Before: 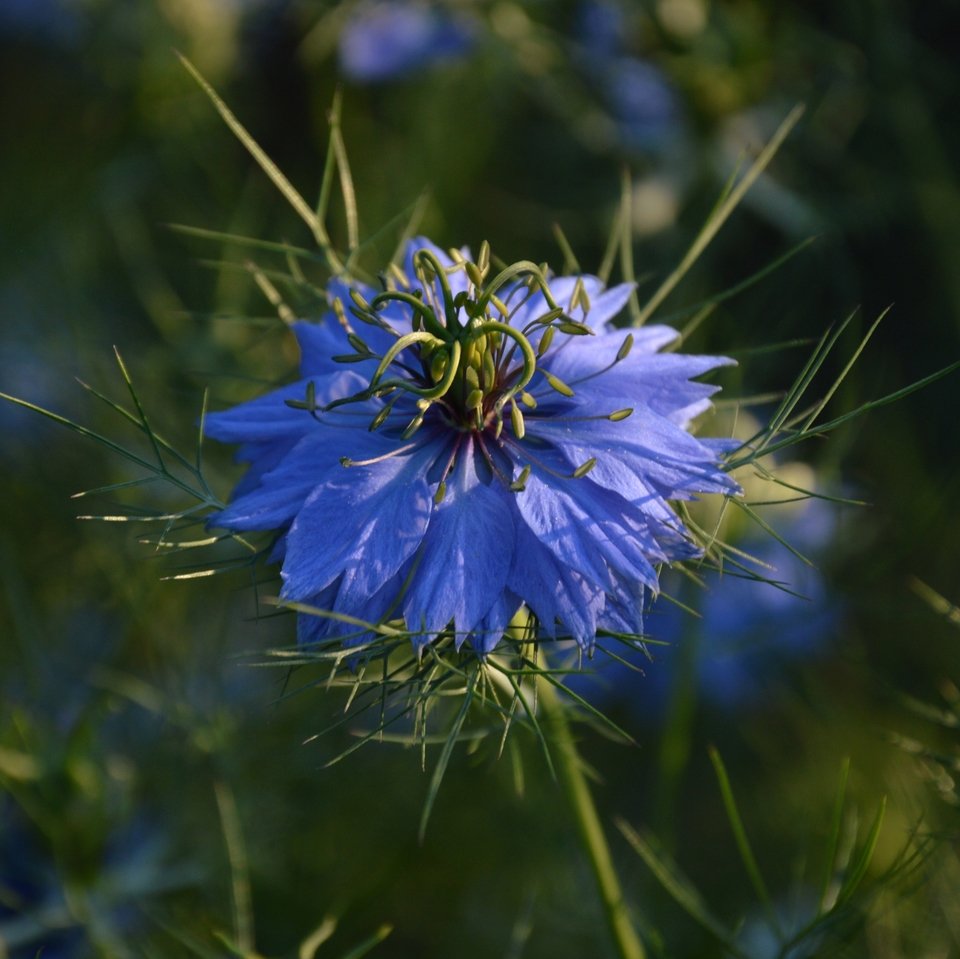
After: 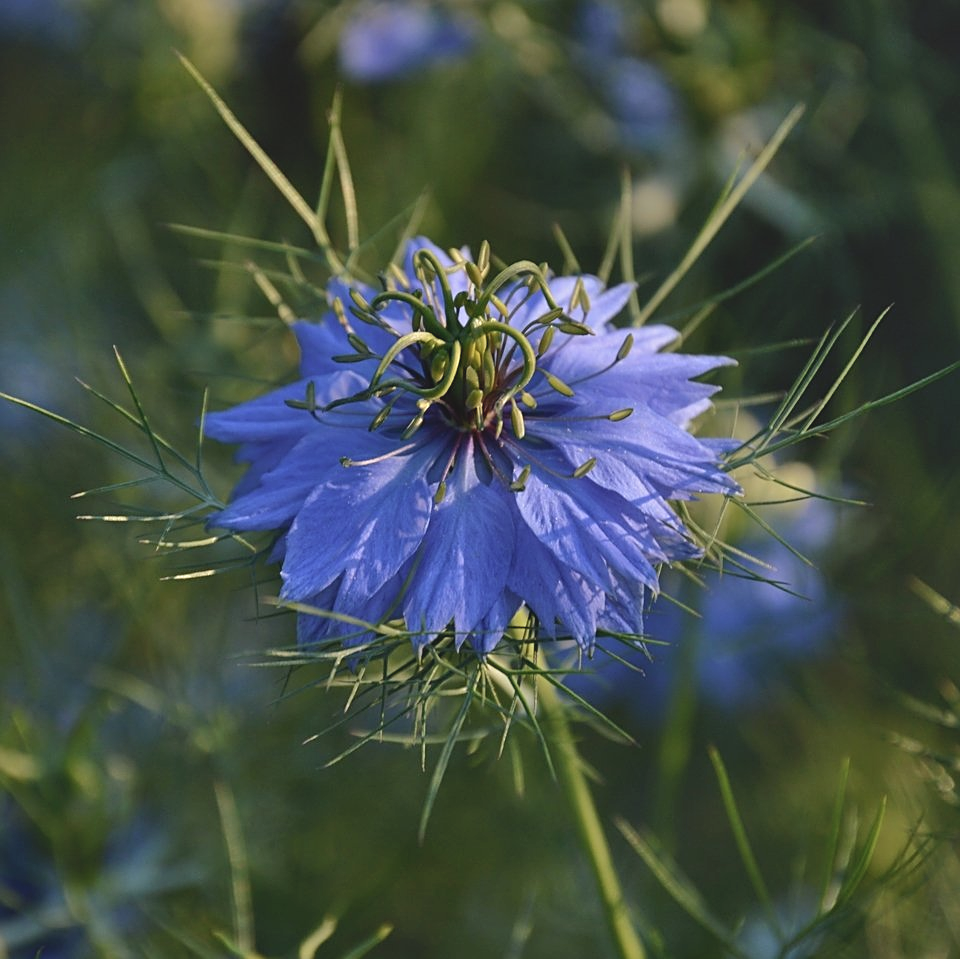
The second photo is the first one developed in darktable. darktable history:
sharpen: on, module defaults
tone curve: curves: ch0 [(0, 0.068) (1, 0.961)], preserve colors none
shadows and highlights: soften with gaussian
